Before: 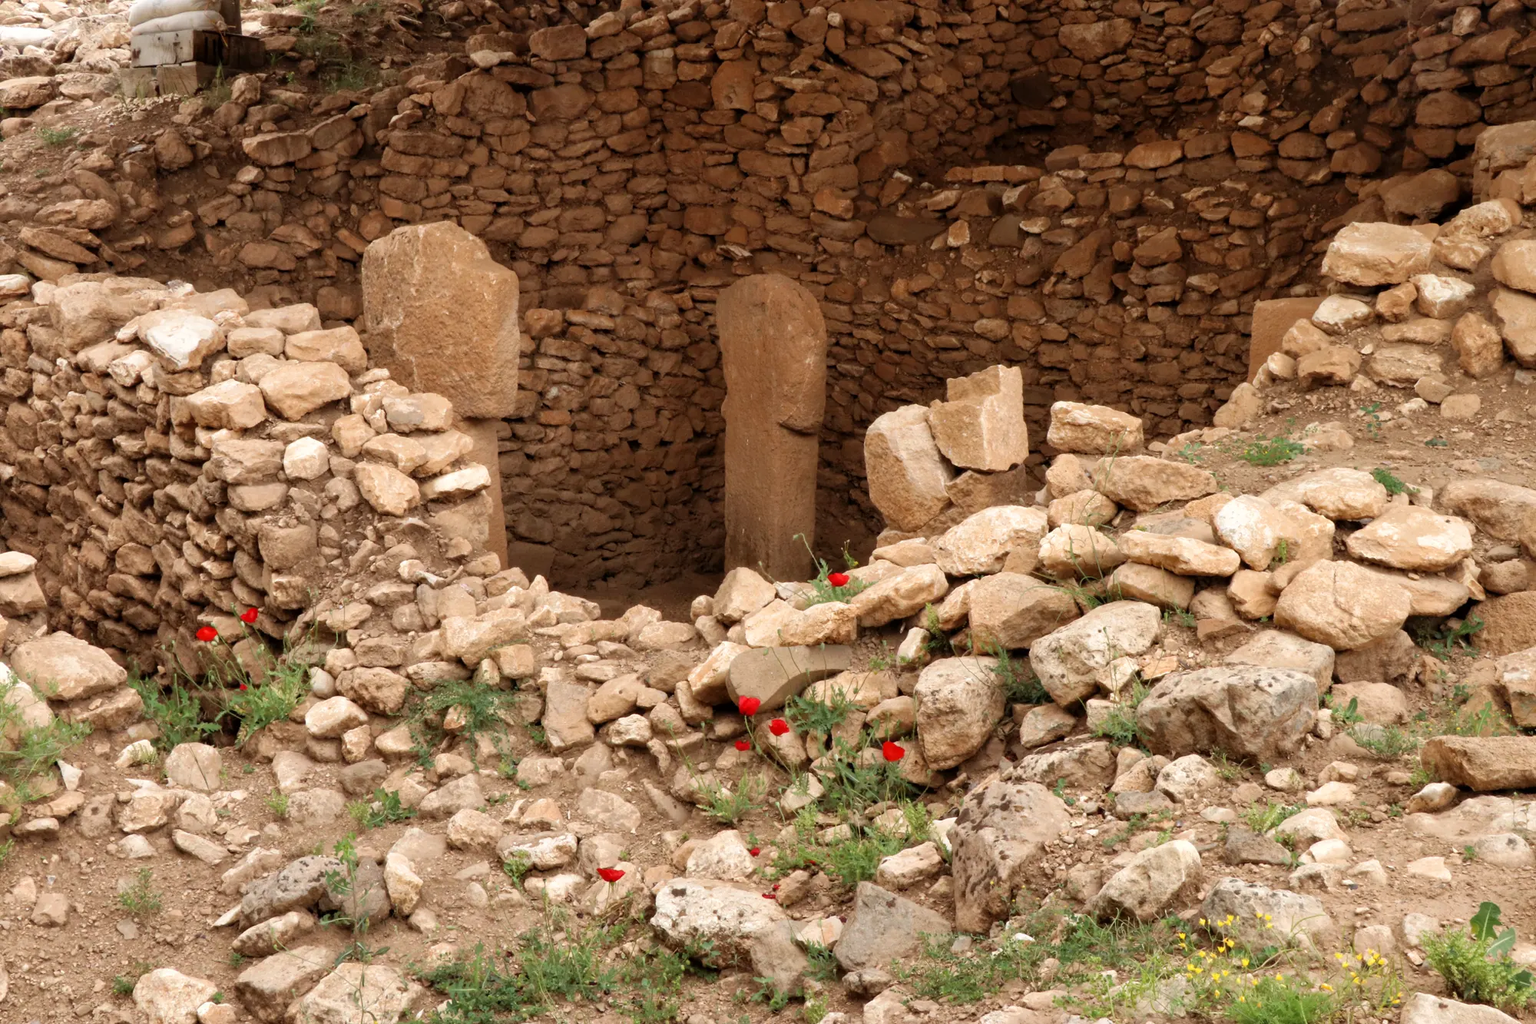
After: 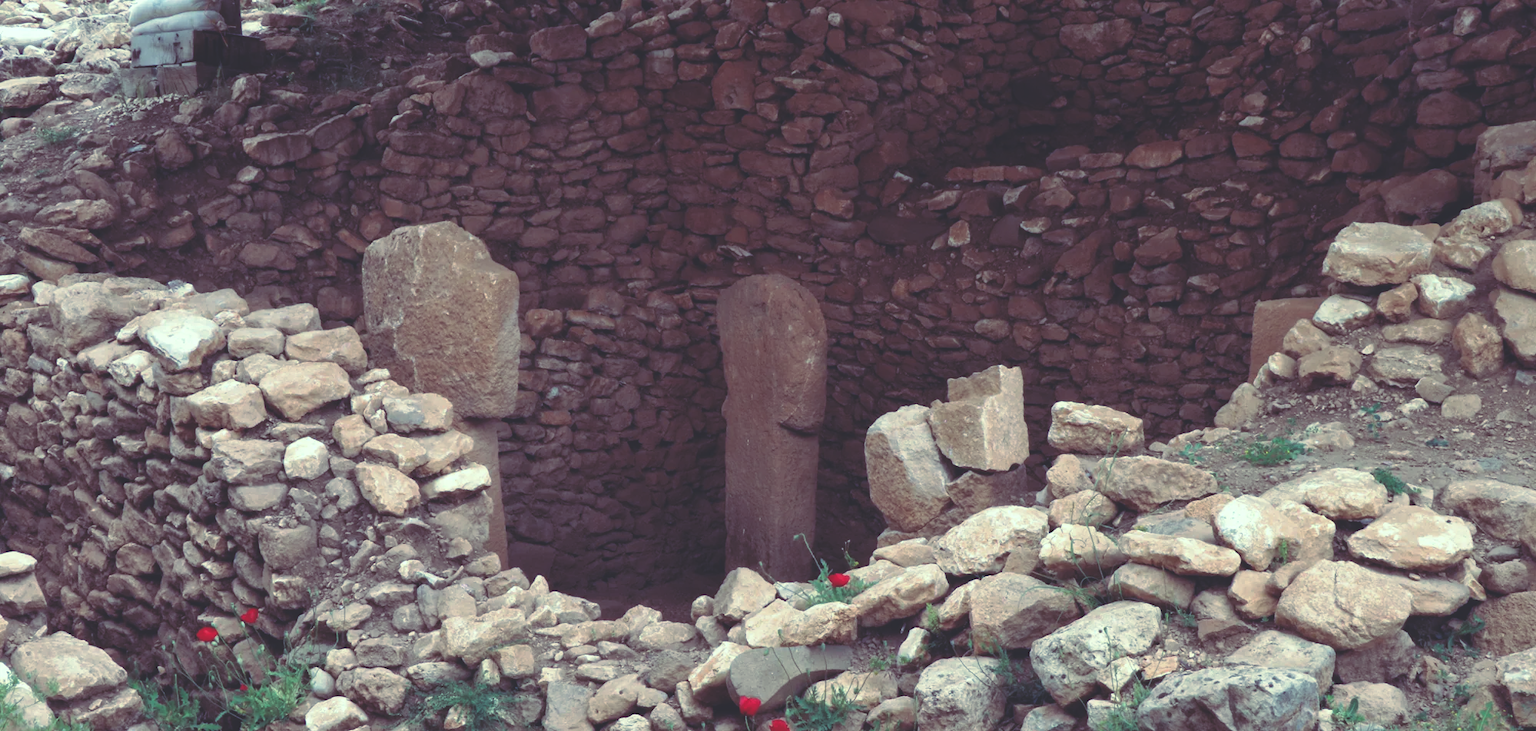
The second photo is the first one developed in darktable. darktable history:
crop: bottom 28.576%
rgb curve: curves: ch0 [(0, 0.186) (0.314, 0.284) (0.576, 0.466) (0.805, 0.691) (0.936, 0.886)]; ch1 [(0, 0.186) (0.314, 0.284) (0.581, 0.534) (0.771, 0.746) (0.936, 0.958)]; ch2 [(0, 0.216) (0.275, 0.39) (1, 1)], mode RGB, independent channels, compensate middle gray true, preserve colors none
